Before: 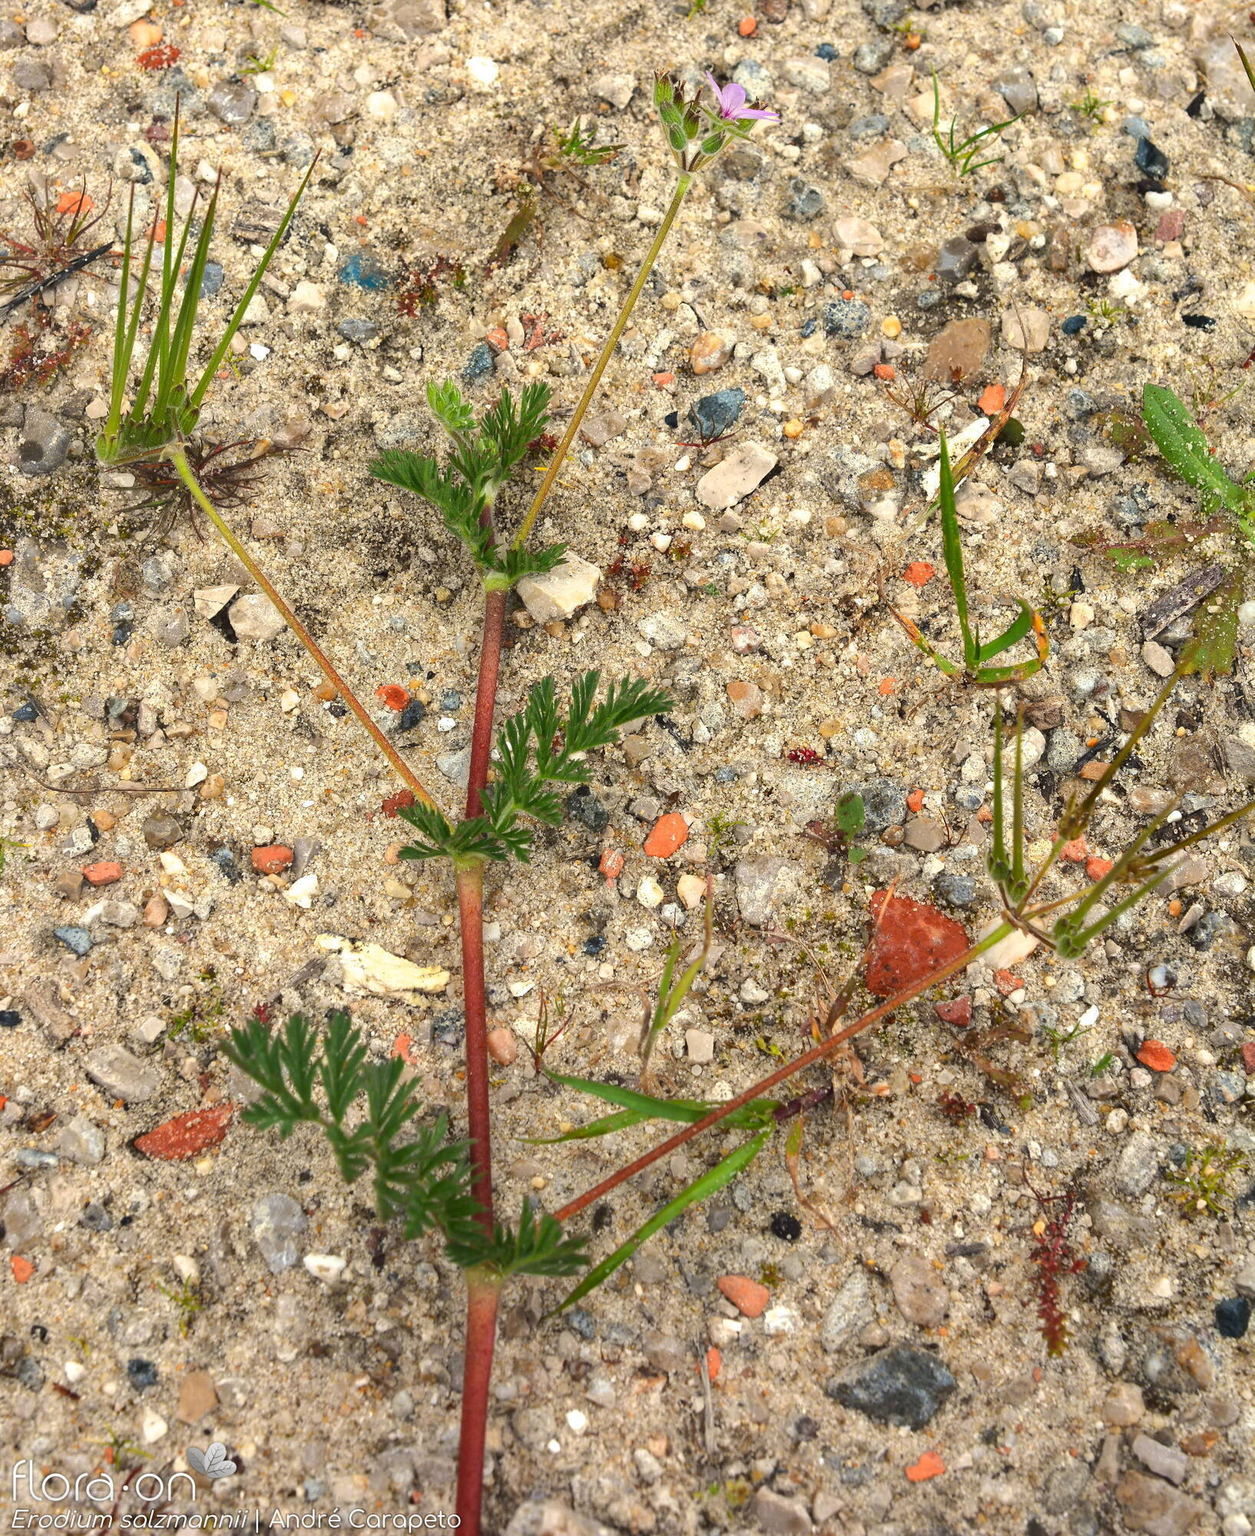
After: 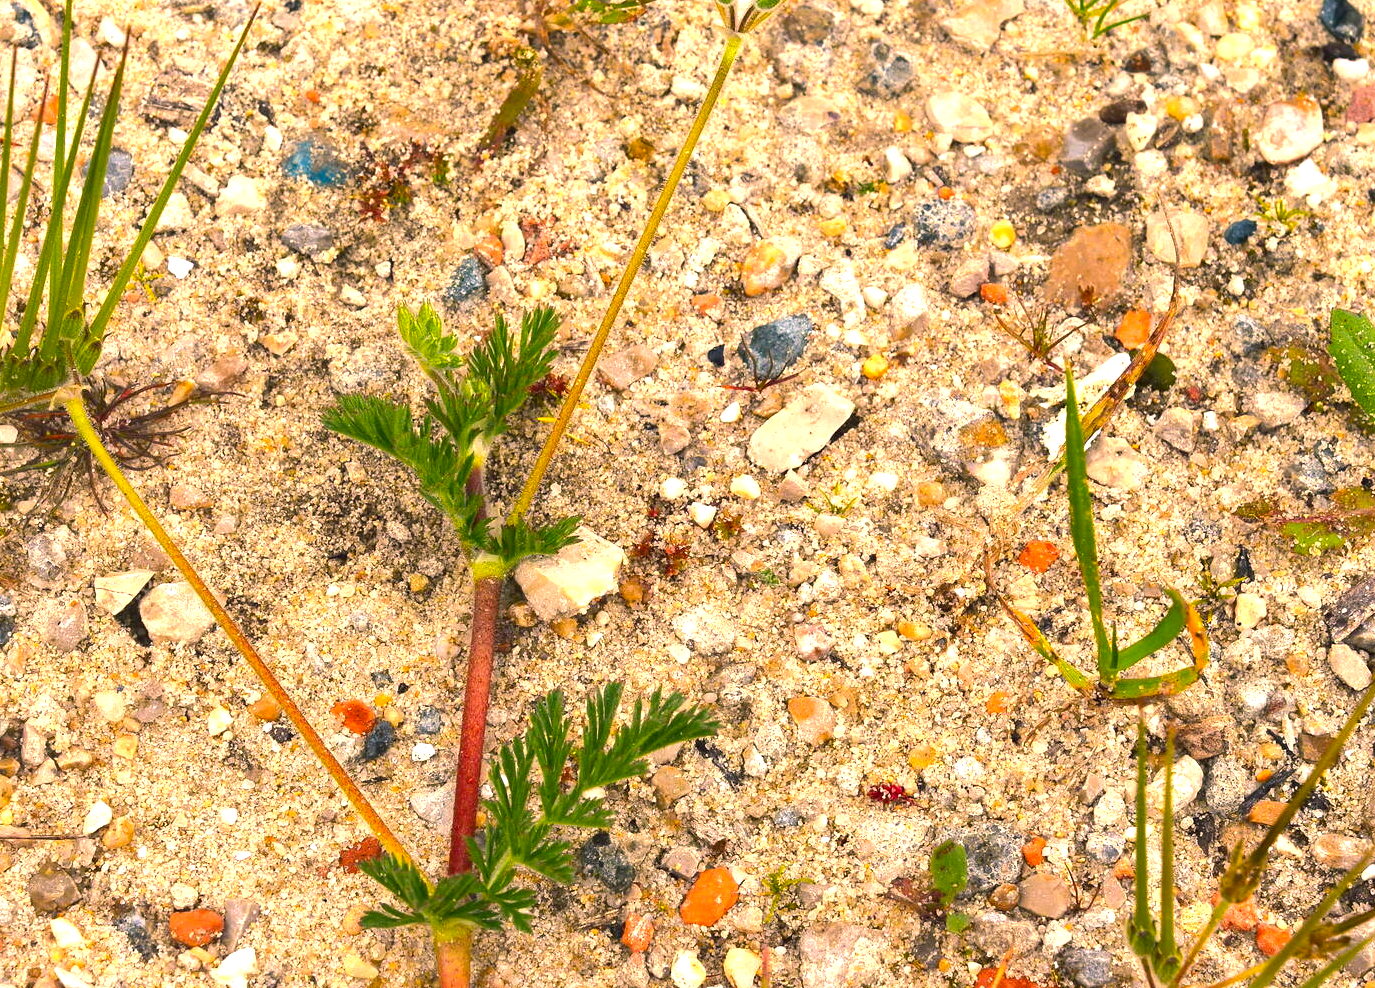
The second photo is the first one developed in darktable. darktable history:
exposure: compensate highlight preservation false
crop and rotate: left 9.681%, top 9.593%, right 6.113%, bottom 40.999%
color balance rgb: highlights gain › chroma 4.534%, highlights gain › hue 33.02°, perceptual saturation grading › global saturation 24.983%, perceptual brilliance grading › global brilliance 18.545%
